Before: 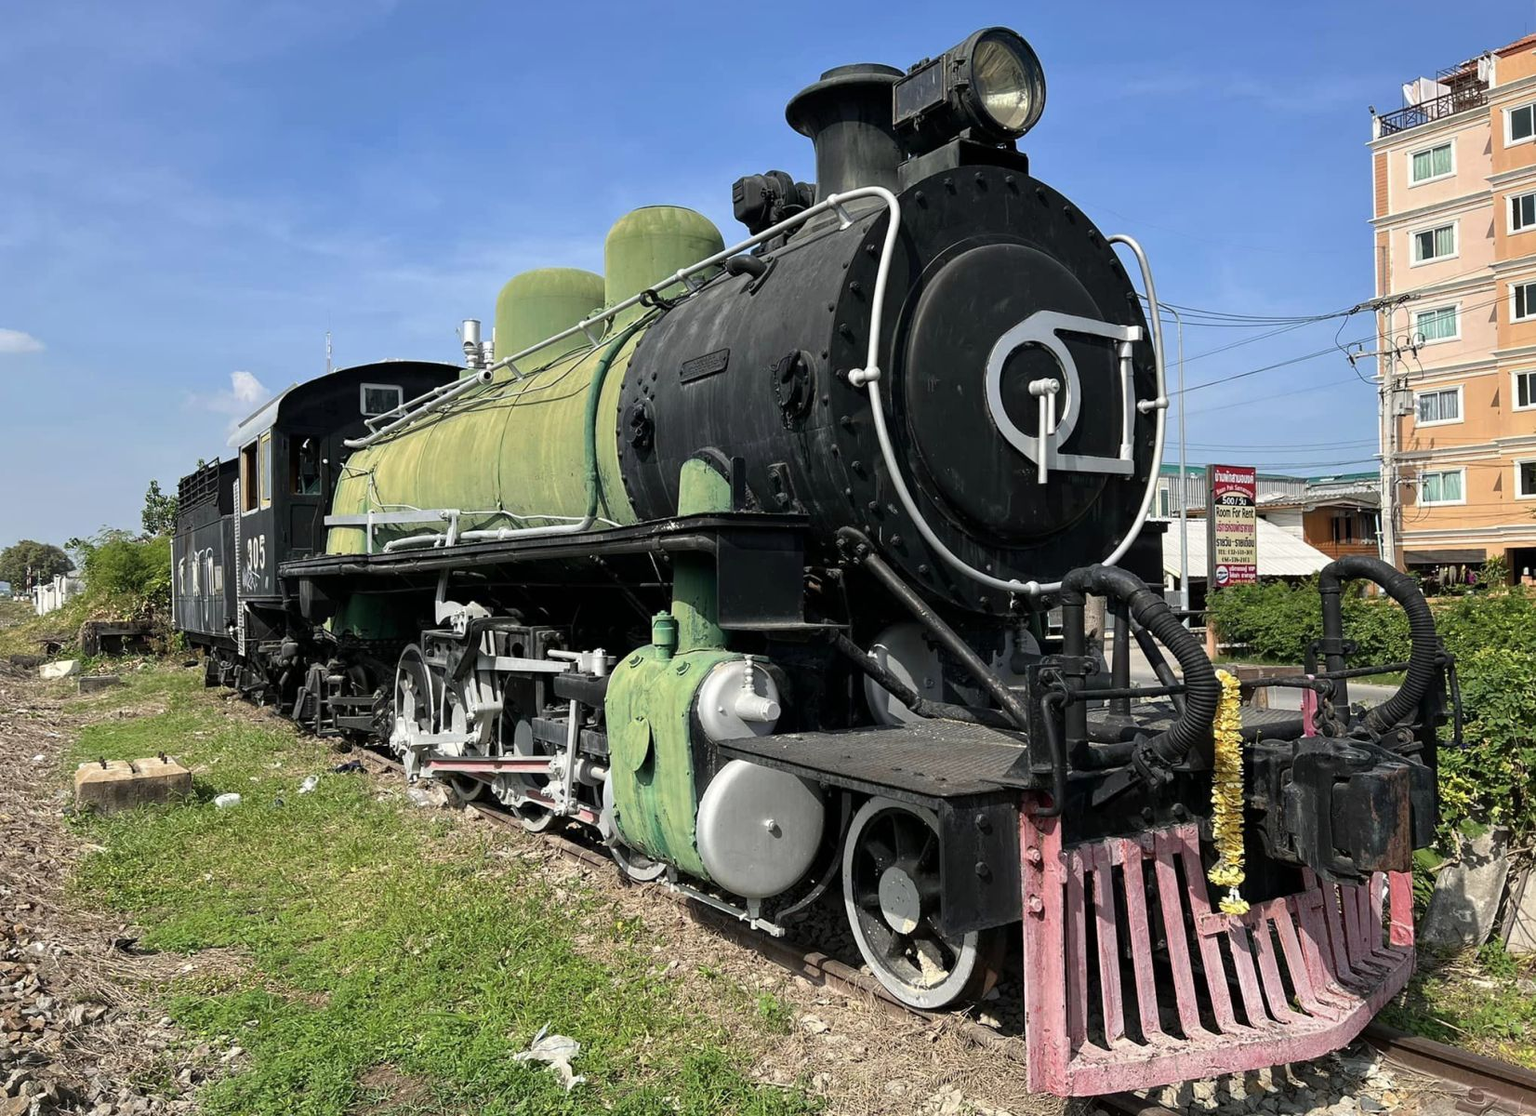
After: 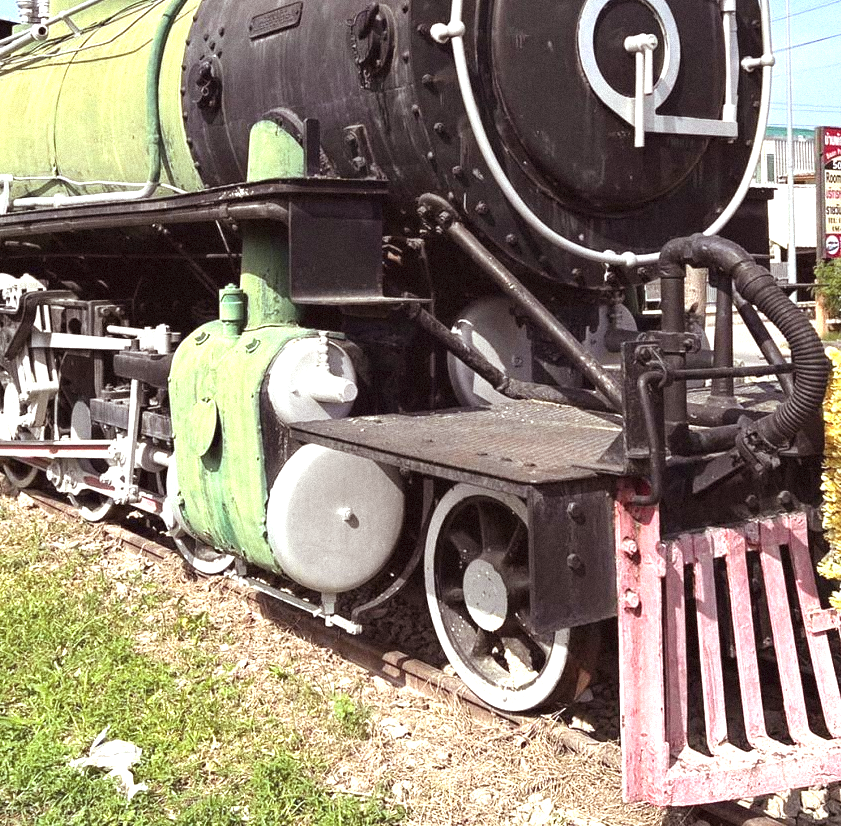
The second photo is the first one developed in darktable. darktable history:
rgb levels: mode RGB, independent channels, levels [[0, 0.474, 1], [0, 0.5, 1], [0, 0.5, 1]]
shadows and highlights: shadows 37.27, highlights -28.18, soften with gaussian
crop and rotate: left 29.237%, top 31.152%, right 19.807%
grain: mid-tones bias 0%
exposure: black level correction -0.002, exposure 1.115 EV, compensate highlight preservation false
